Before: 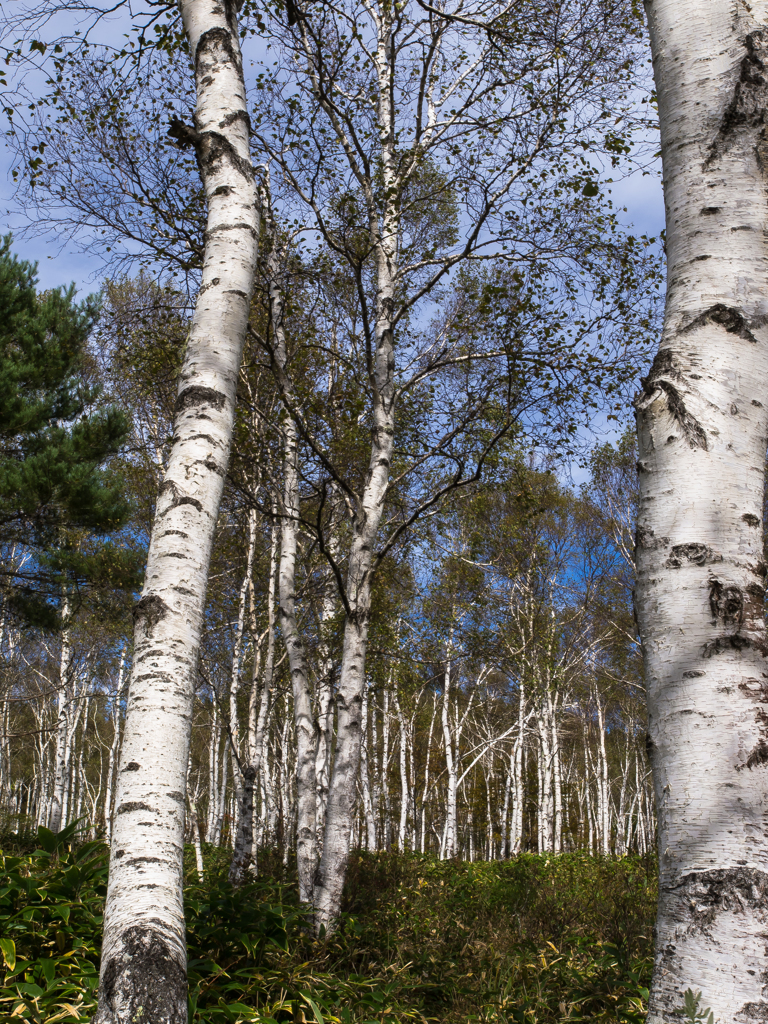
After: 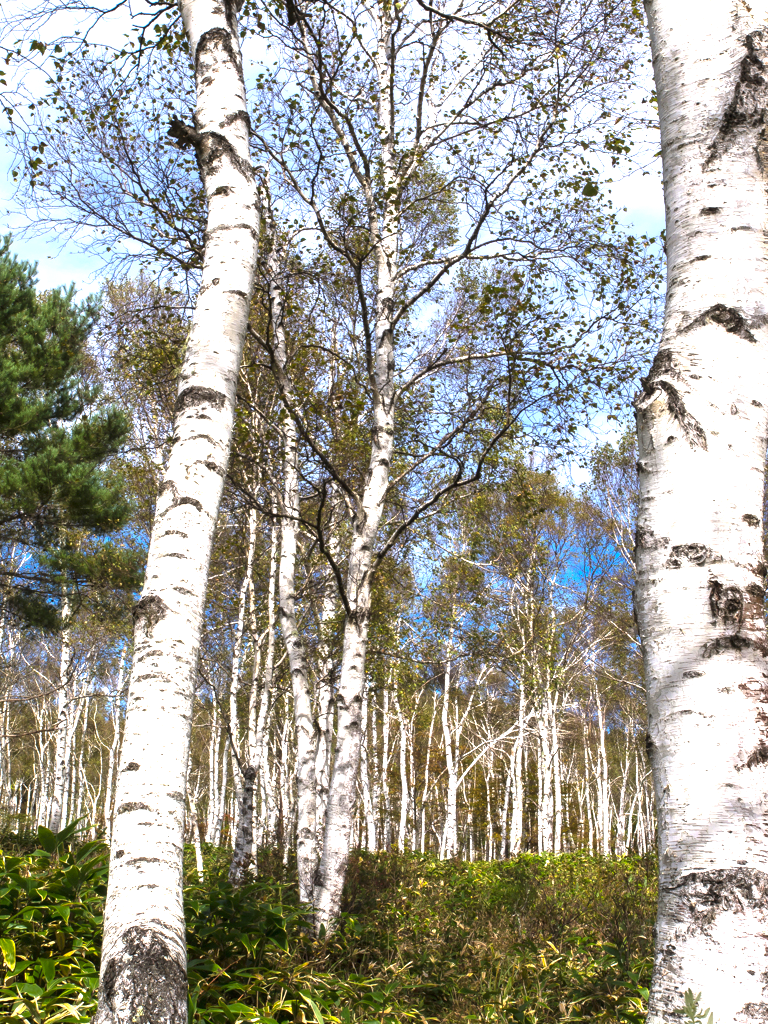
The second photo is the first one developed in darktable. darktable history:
exposure: black level correction 0, exposure 1.446 EV, compensate highlight preservation false
color calibration: output R [1.003, 0.027, -0.041, 0], output G [-0.018, 1.043, -0.038, 0], output B [0.071, -0.086, 1.017, 0], illuminant same as pipeline (D50), adaptation XYZ, x 0.347, y 0.358, temperature 5022.23 K, saturation algorithm version 1 (2020)
